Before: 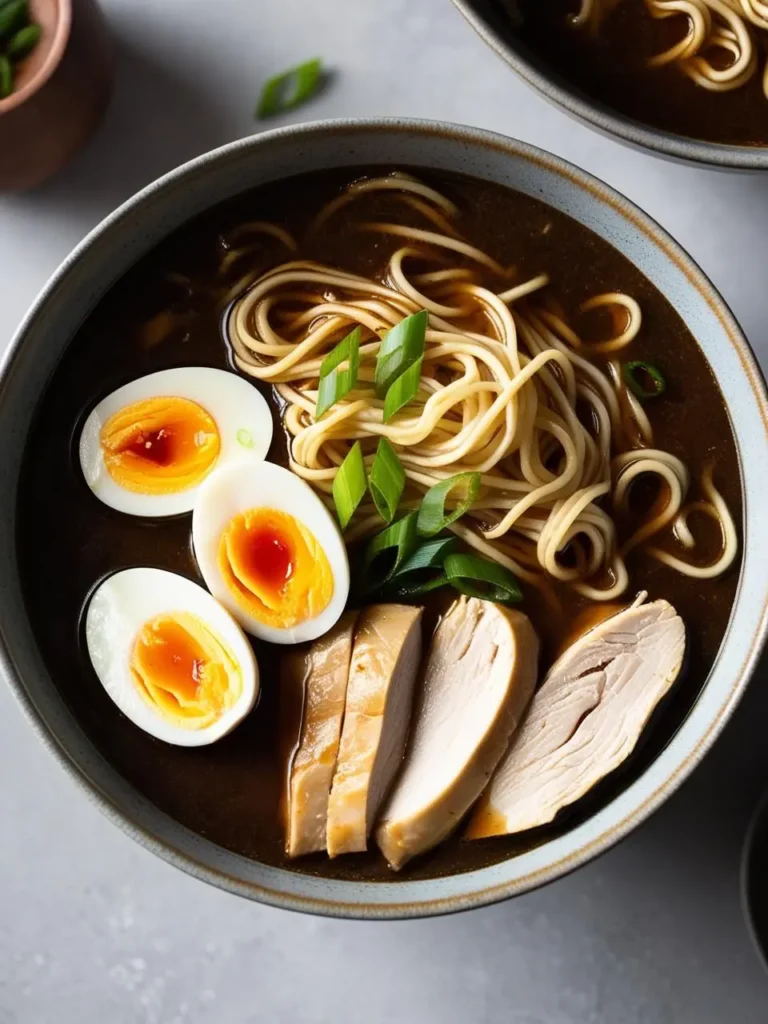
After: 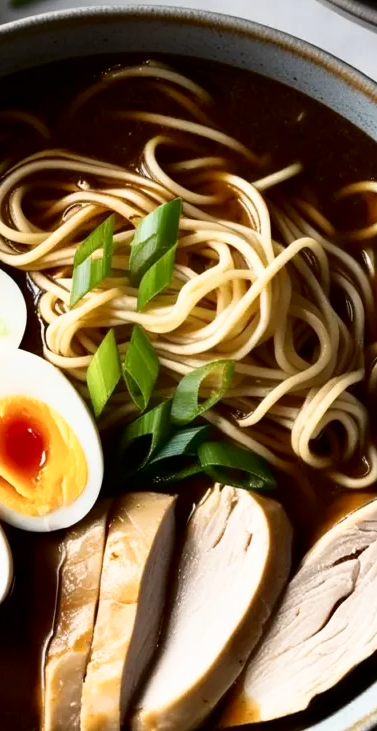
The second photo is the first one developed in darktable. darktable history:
shadows and highlights: shadows -60.63, white point adjustment -5.29, highlights 61.48
crop: left 32.063%, top 10.958%, right 18.735%, bottom 17.586%
